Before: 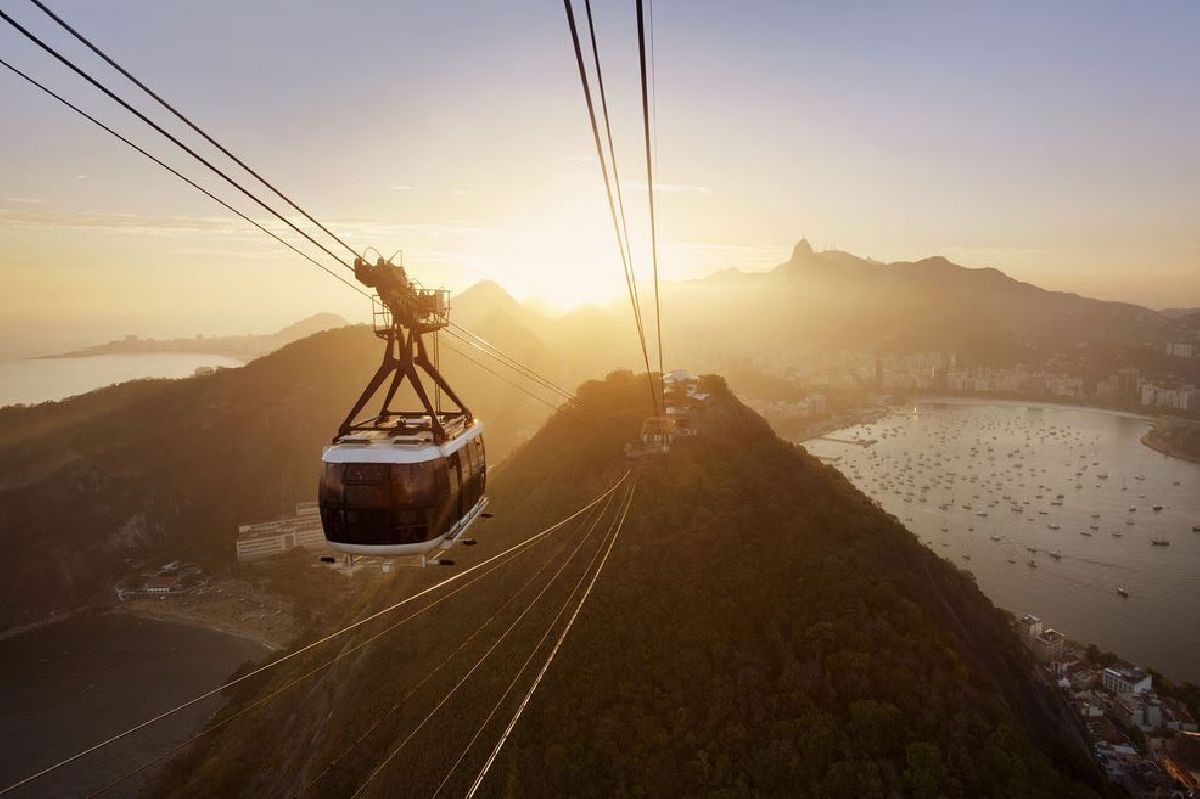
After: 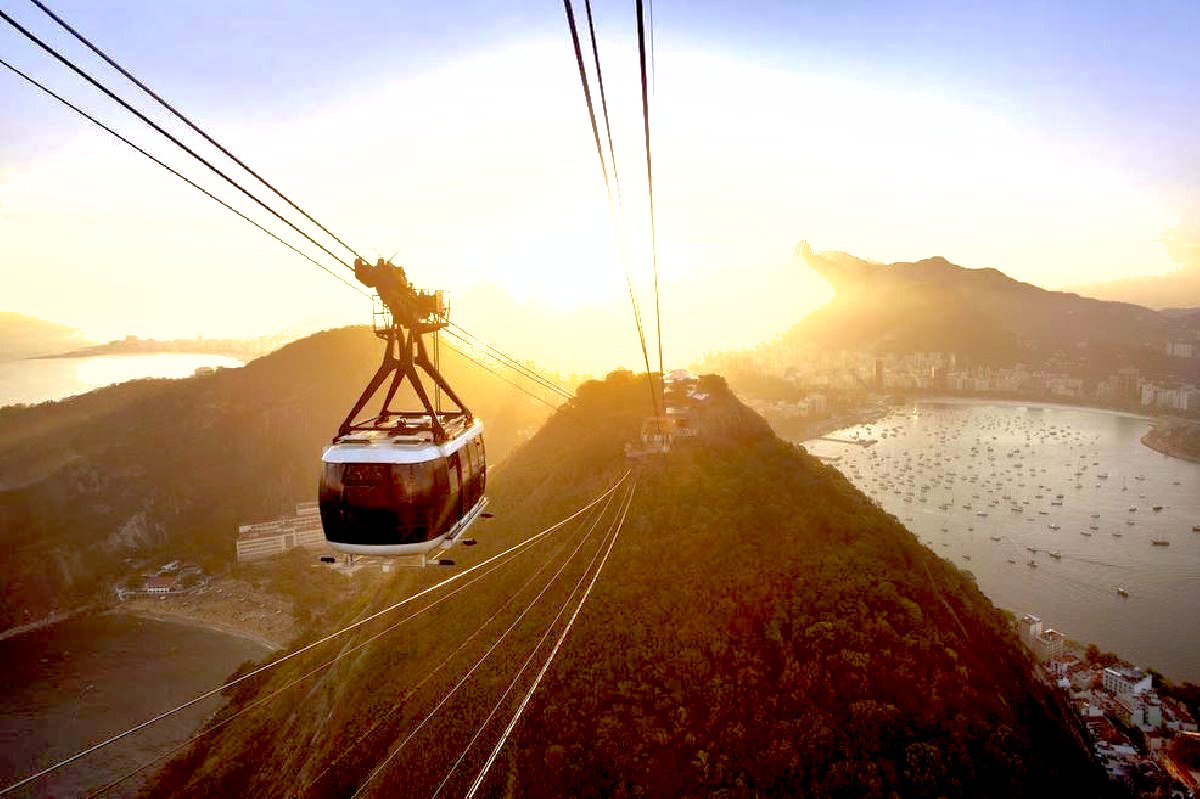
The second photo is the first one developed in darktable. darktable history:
white balance: red 0.967, blue 1.049
shadows and highlights: on, module defaults
exposure: black level correction 0.011, exposure 1.088 EV, compensate exposure bias true, compensate highlight preservation false
